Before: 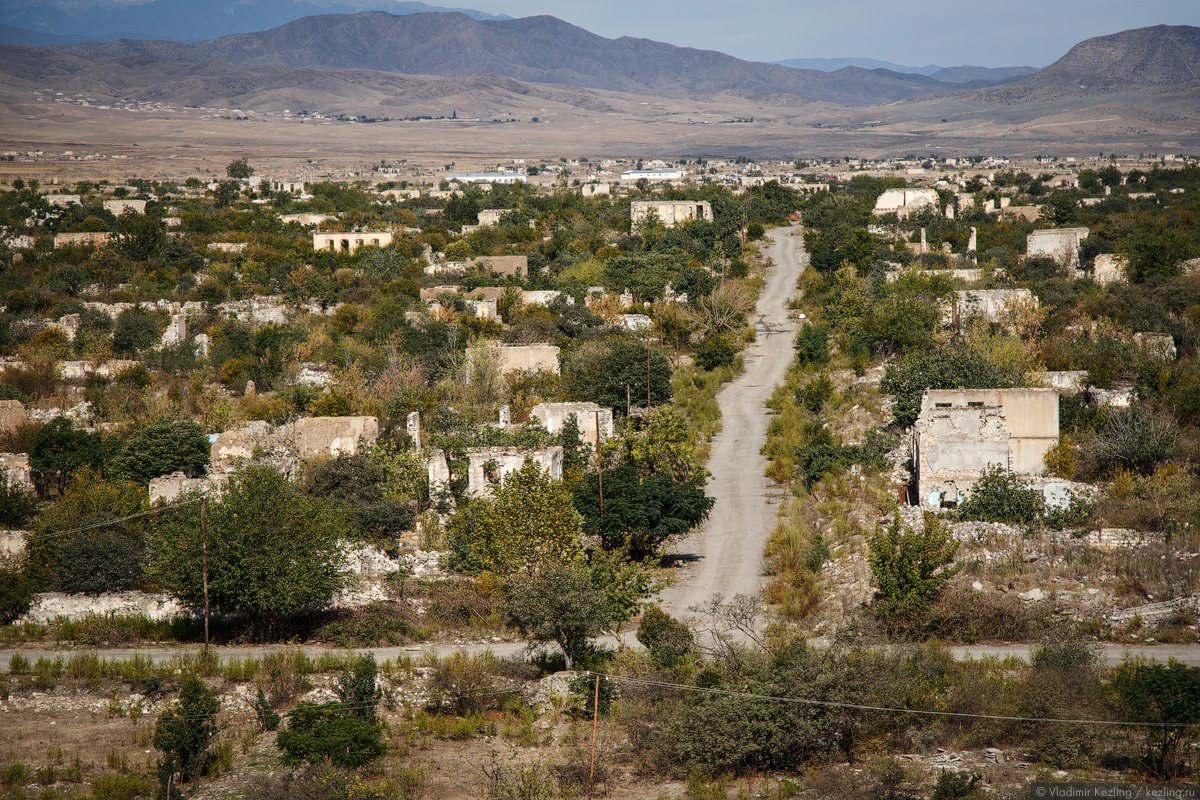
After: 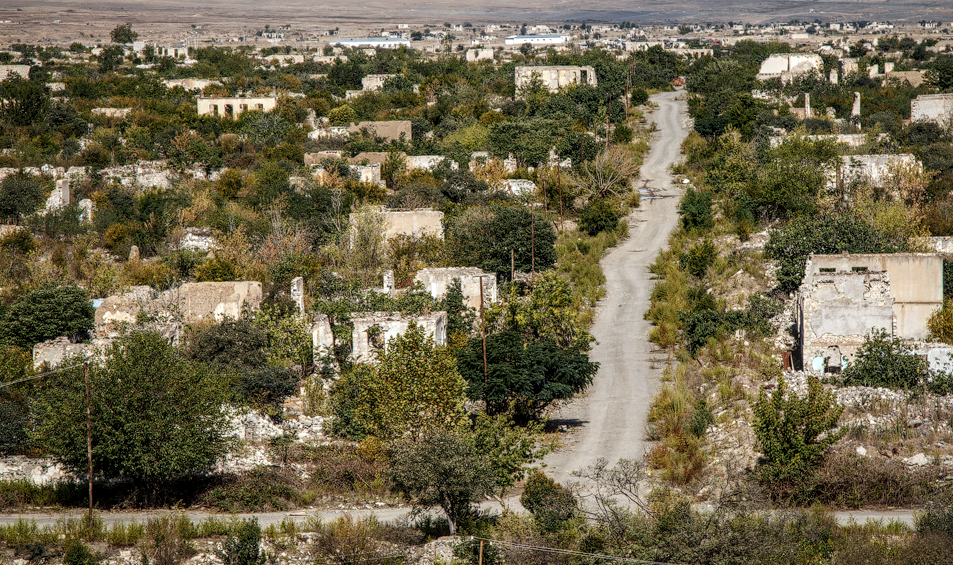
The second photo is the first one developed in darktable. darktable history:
white balance: red 0.982, blue 1.018
crop: left 9.712%, top 16.928%, right 10.845%, bottom 12.332%
local contrast: detail 130%
